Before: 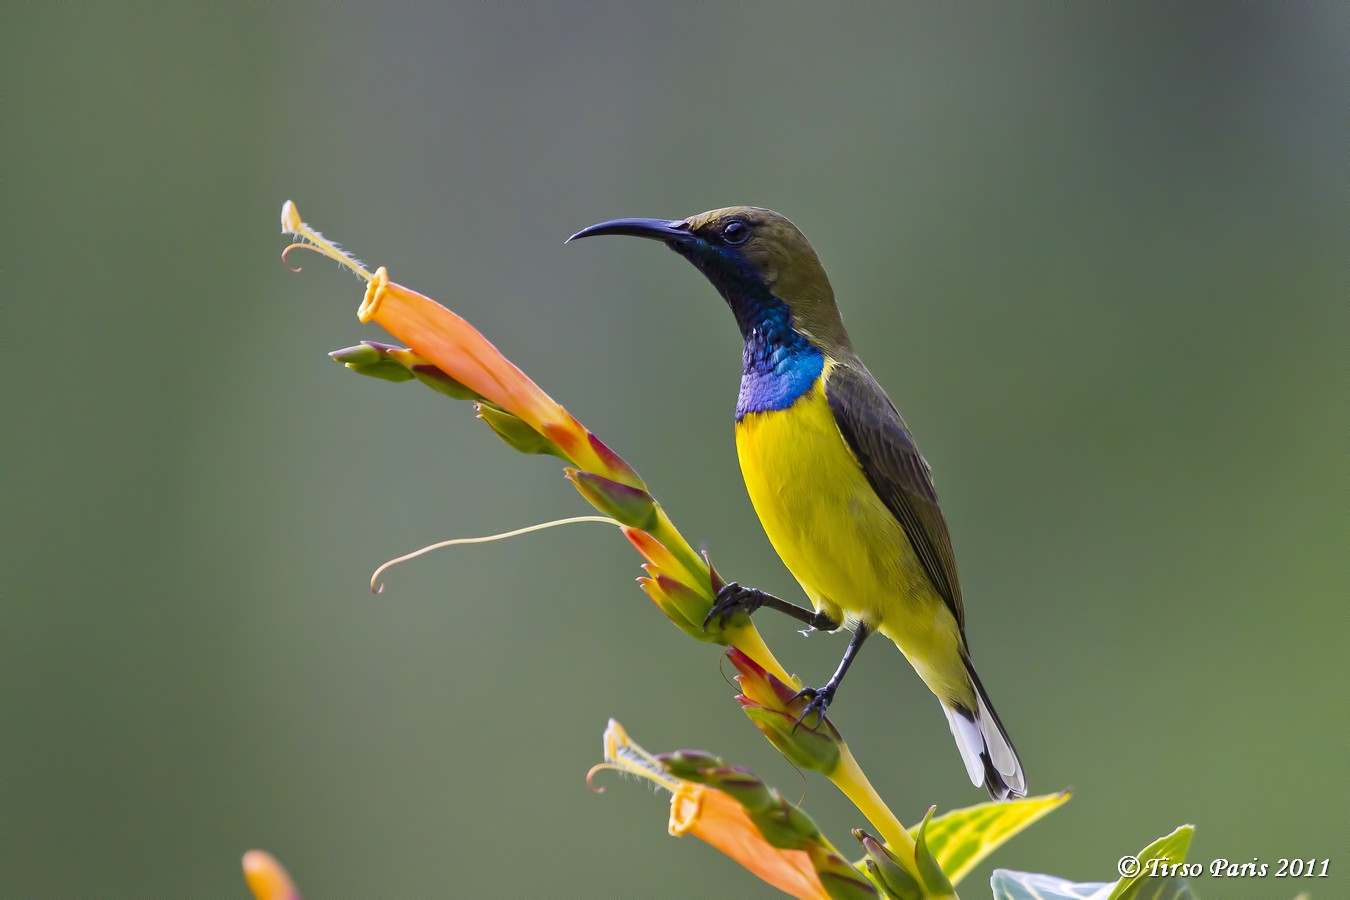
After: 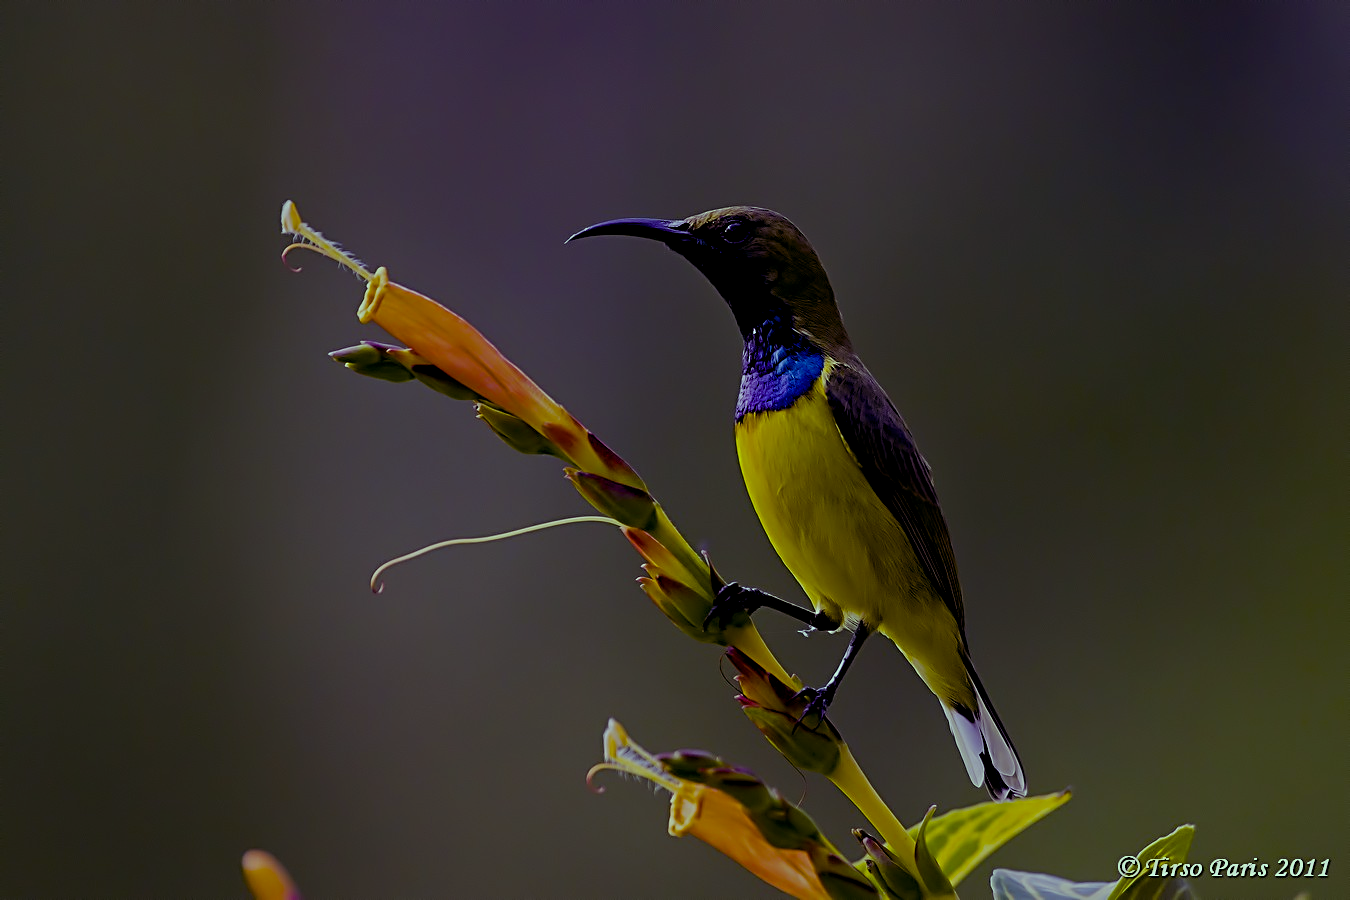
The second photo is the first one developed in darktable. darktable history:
tone equalizer: -8 EV -2 EV, -7 EV -2 EV, -6 EV -2 EV, -5 EV -2 EV, -4 EV -2 EV, -3 EV -2 EV, -2 EV -2 EV, -1 EV -1.63 EV, +0 EV -2 EV
sharpen: radius 2.531, amount 0.628
color balance: mode lift, gamma, gain (sRGB), lift [0.997, 0.979, 1.021, 1.011], gamma [1, 1.084, 0.916, 0.998], gain [1, 0.87, 1.13, 1.101], contrast 4.55%, contrast fulcrum 38.24%, output saturation 104.09%
color balance rgb: shadows lift › luminance -21.66%, shadows lift › chroma 8.98%, shadows lift › hue 283.37°, power › chroma 1.55%, power › hue 25.59°, highlights gain › luminance 6.08%, highlights gain › chroma 2.55%, highlights gain › hue 90°, global offset › luminance -0.87%, perceptual saturation grading › global saturation 27.49%, perceptual saturation grading › highlights -28.39%, perceptual saturation grading › mid-tones 15.22%, perceptual saturation grading › shadows 33.98%, perceptual brilliance grading › highlights 10%, perceptual brilliance grading › mid-tones 5%
